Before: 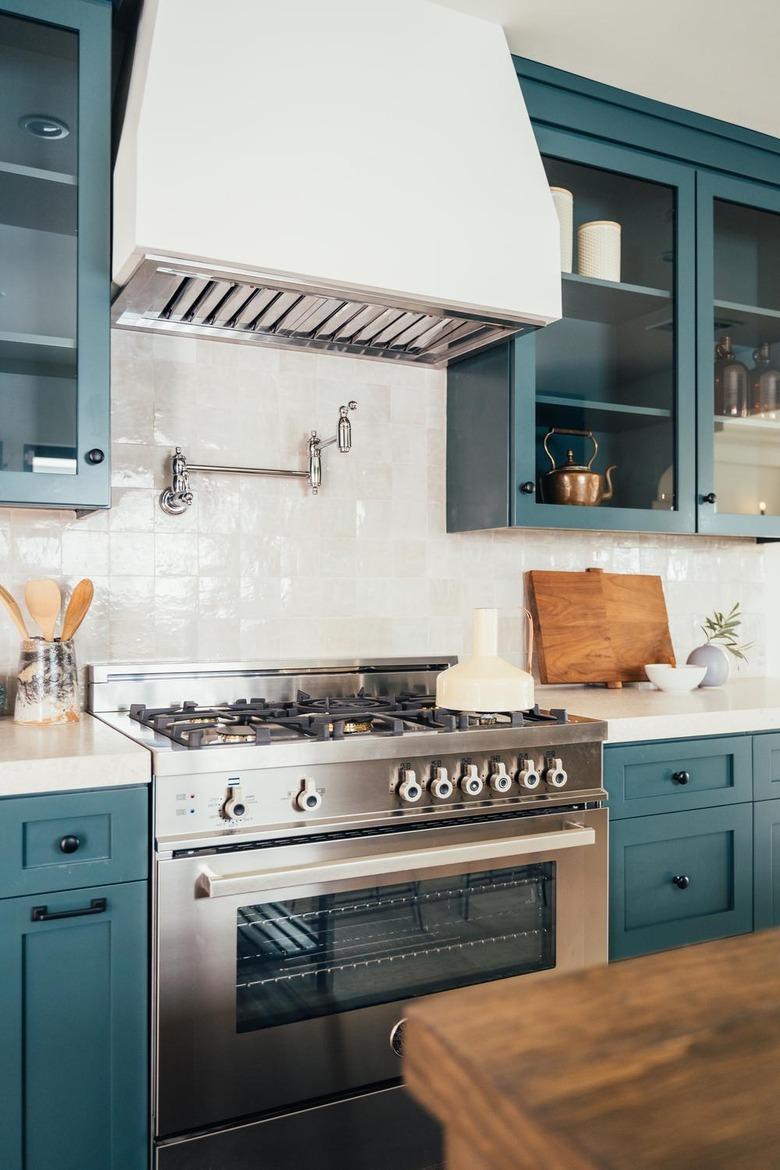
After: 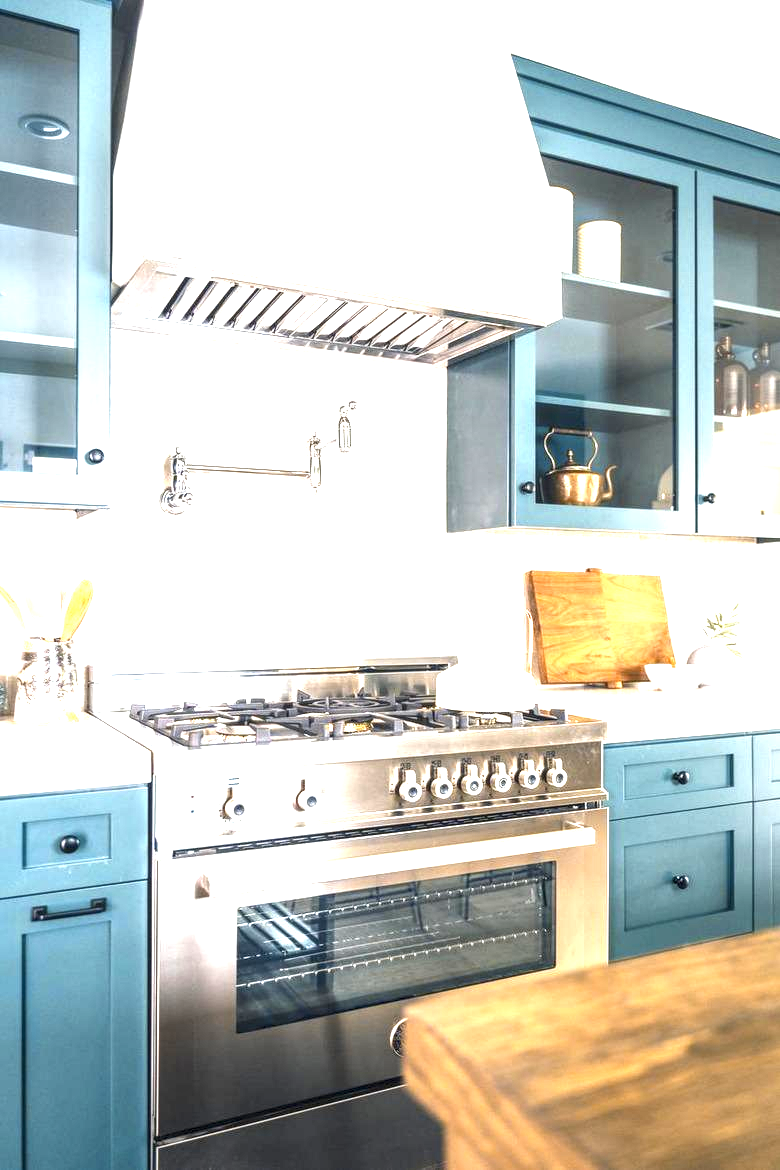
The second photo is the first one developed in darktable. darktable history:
exposure: black level correction 0, exposure 1.75 EV, compensate exposure bias true, compensate highlight preservation false
color contrast: green-magenta contrast 0.8, blue-yellow contrast 1.1, unbound 0
local contrast: on, module defaults
